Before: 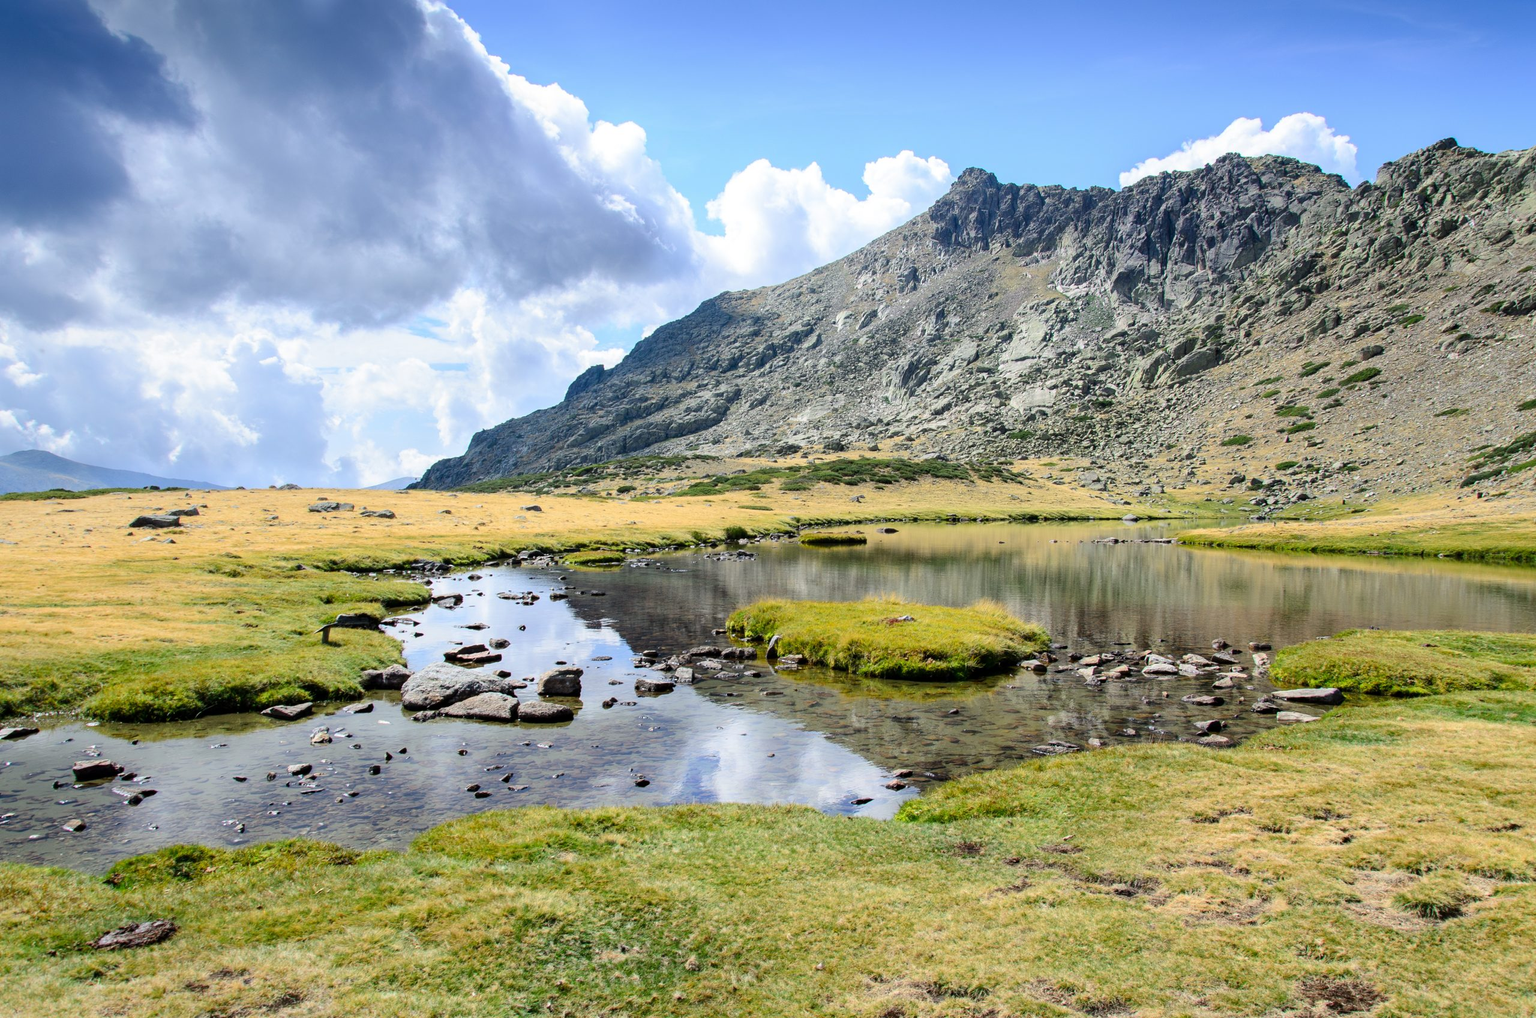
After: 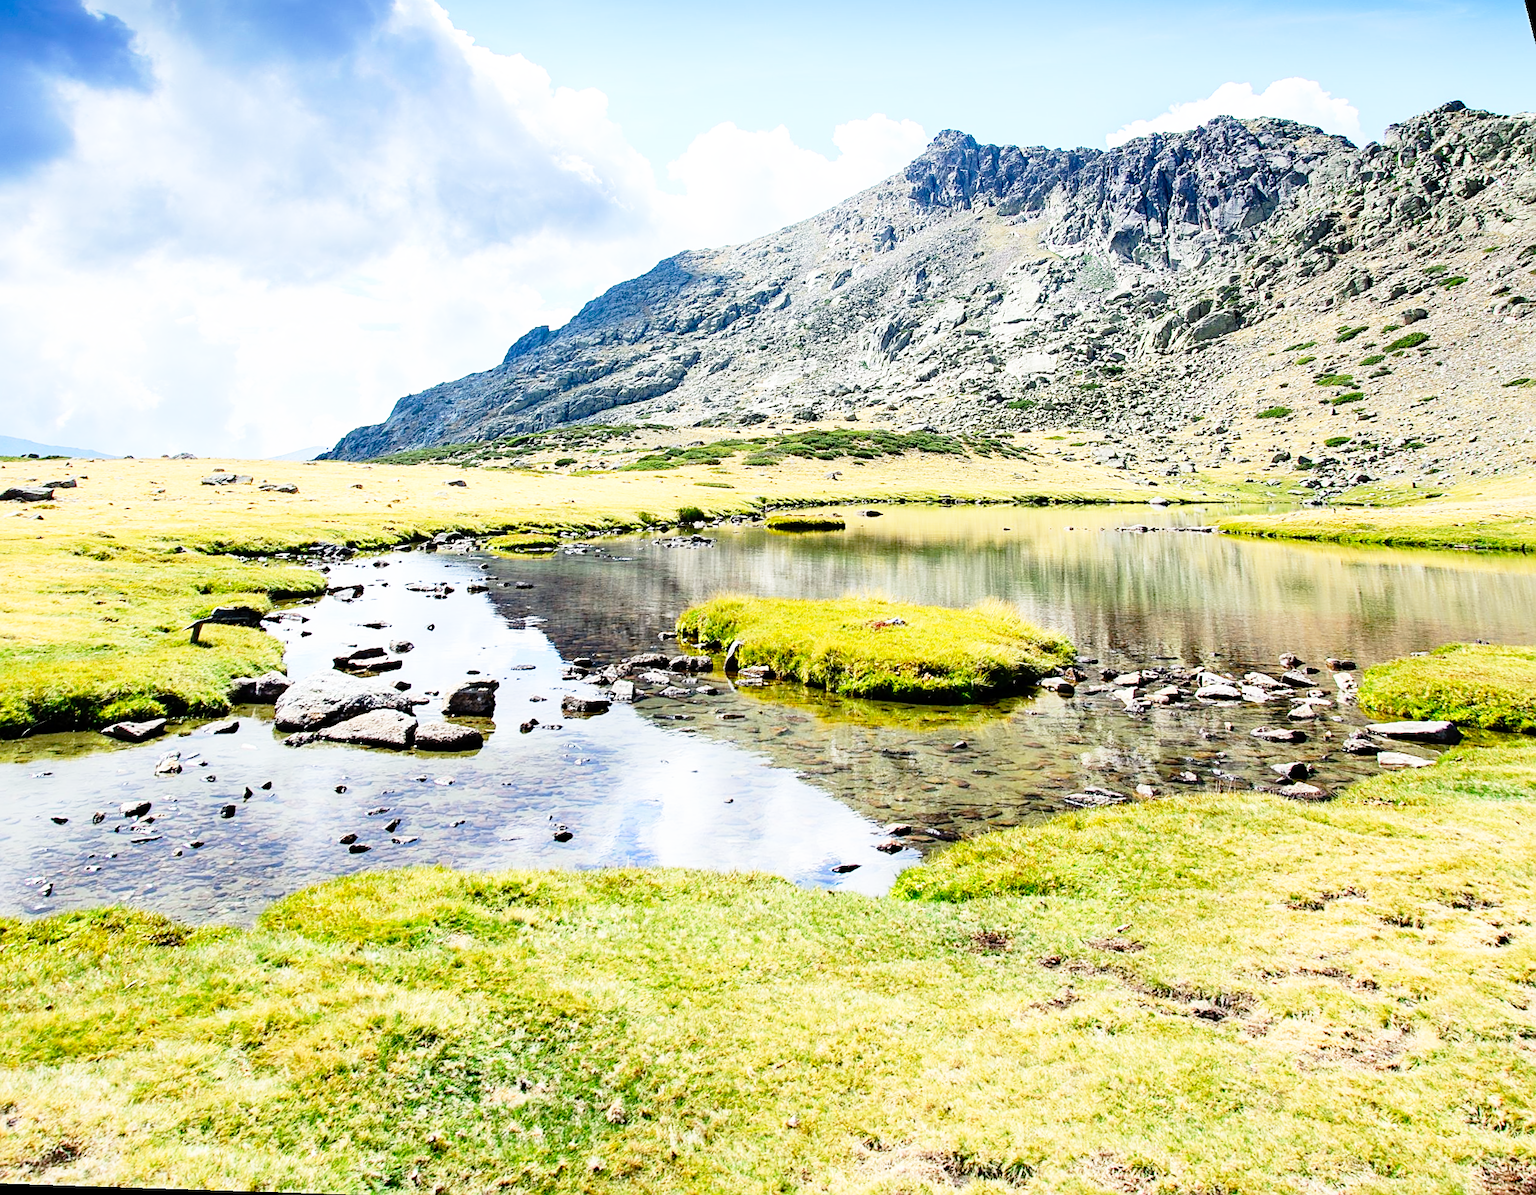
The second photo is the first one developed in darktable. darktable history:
base curve: curves: ch0 [(0, 0) (0.012, 0.01) (0.073, 0.168) (0.31, 0.711) (0.645, 0.957) (1, 1)], preserve colors none
sharpen: on, module defaults
white balance: emerald 1
rotate and perspective: rotation 0.72°, lens shift (vertical) -0.352, lens shift (horizontal) -0.051, crop left 0.152, crop right 0.859, crop top 0.019, crop bottom 0.964
color correction: saturation 1.1
